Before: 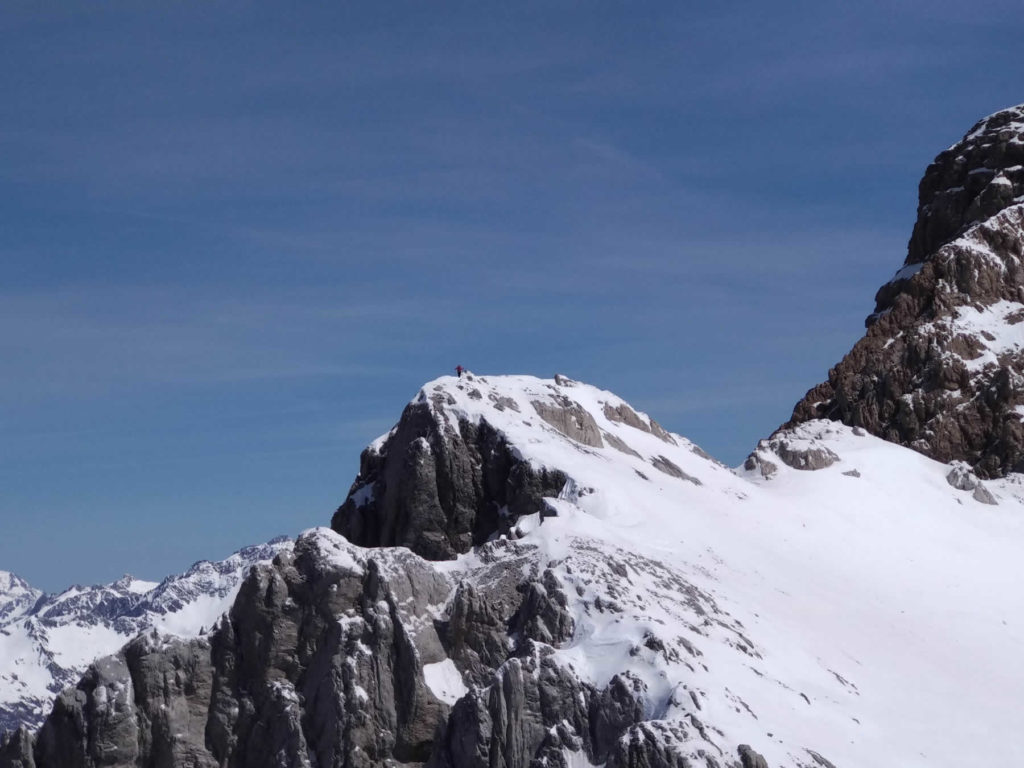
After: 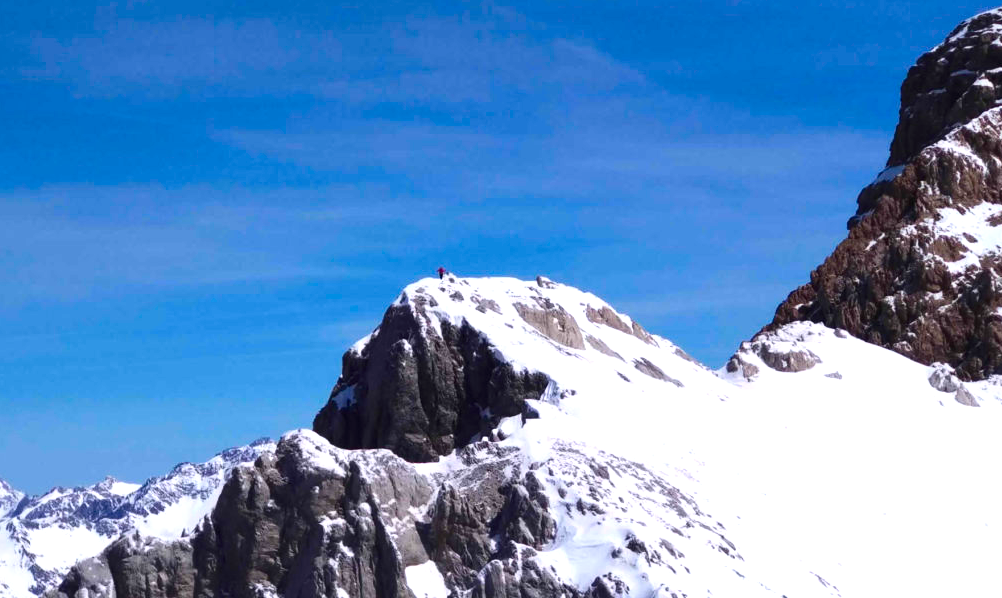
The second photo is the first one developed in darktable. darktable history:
color balance rgb: linear chroma grading › global chroma 15%, perceptual saturation grading › global saturation 30%
exposure: black level correction 0, exposure 0.7 EV, compensate exposure bias true, compensate highlight preservation false
contrast brightness saturation: contrast 0.13, brightness -0.05, saturation 0.16
crop and rotate: left 1.814%, top 12.818%, right 0.25%, bottom 9.225%
